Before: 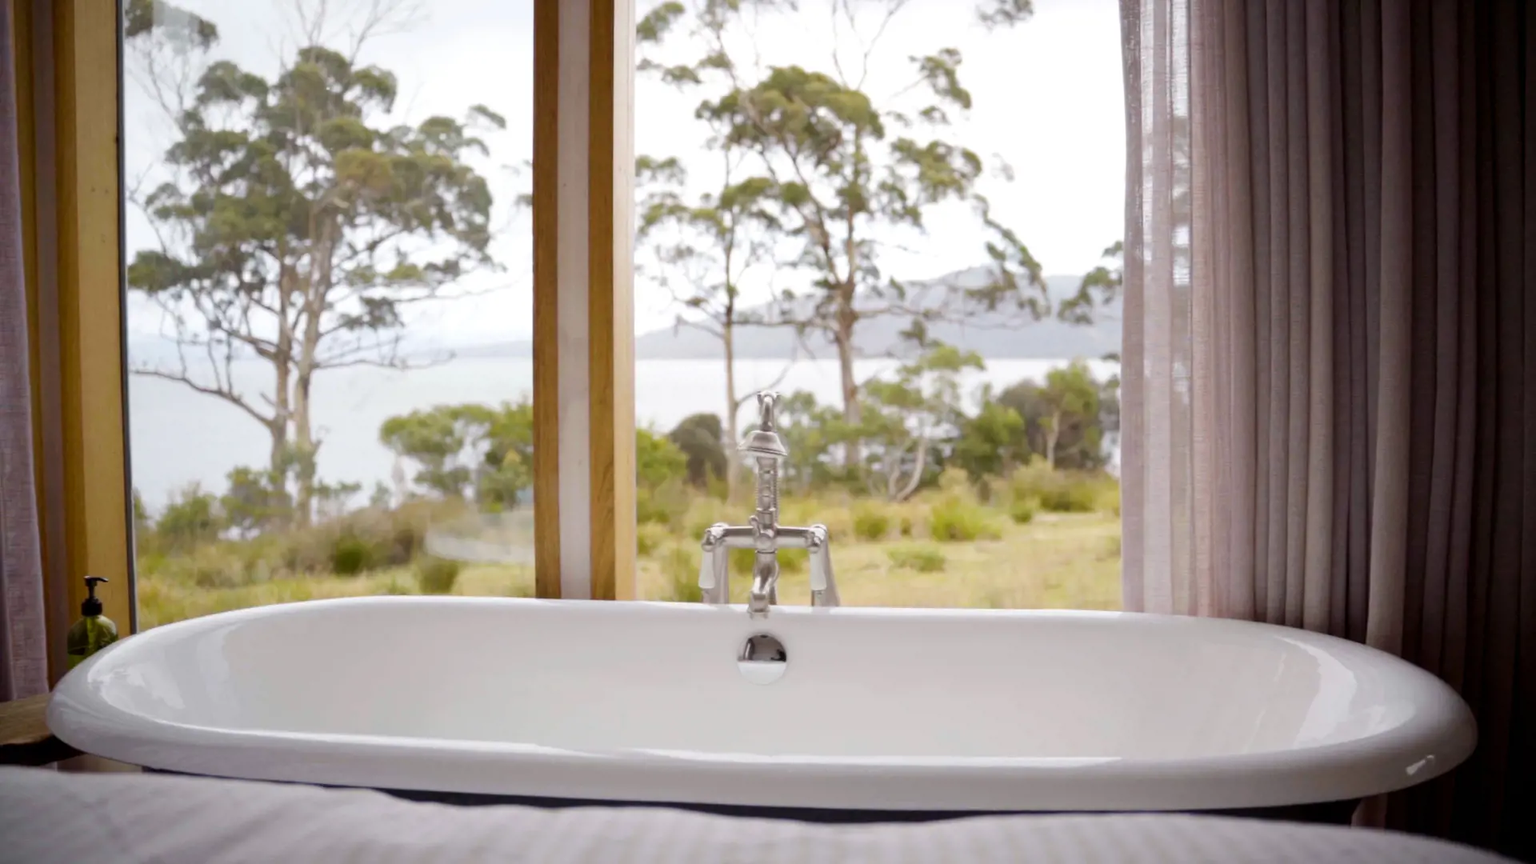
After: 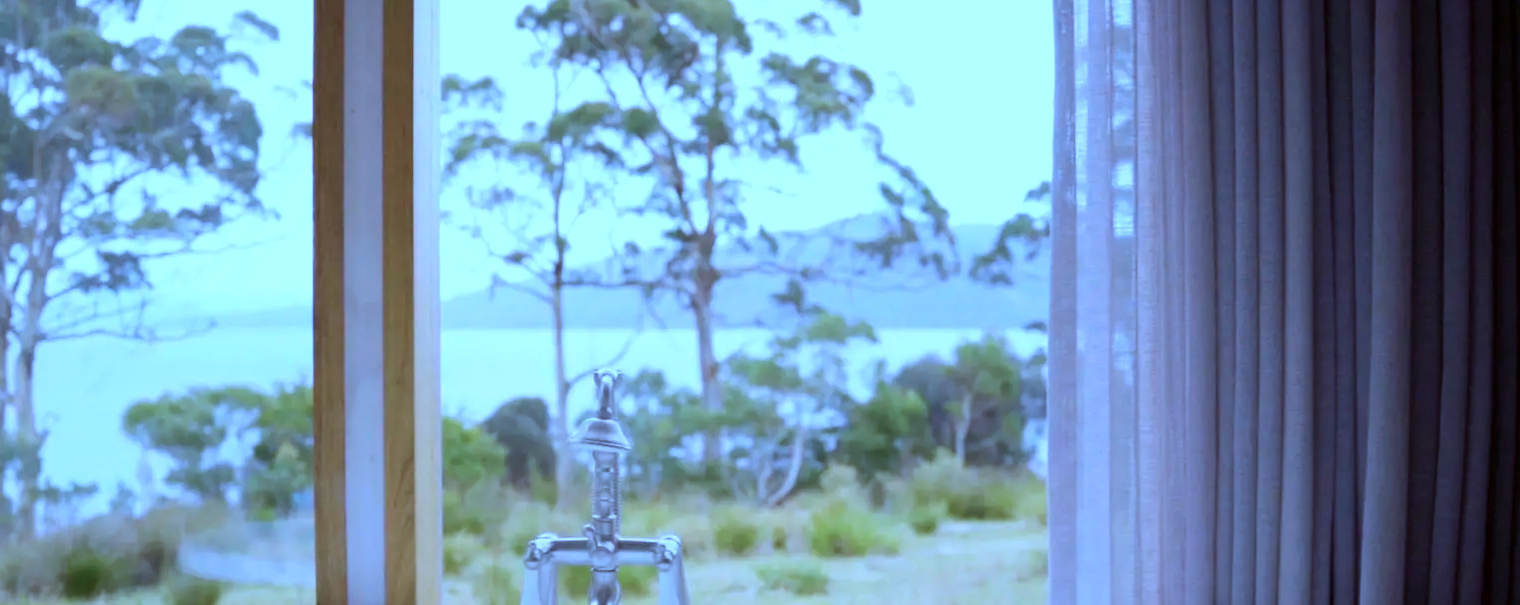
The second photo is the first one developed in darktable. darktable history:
crop: left 18.392%, top 11.124%, right 2.402%, bottom 32.809%
color calibration: illuminant as shot in camera, x 0.441, y 0.413, temperature 2942.13 K
